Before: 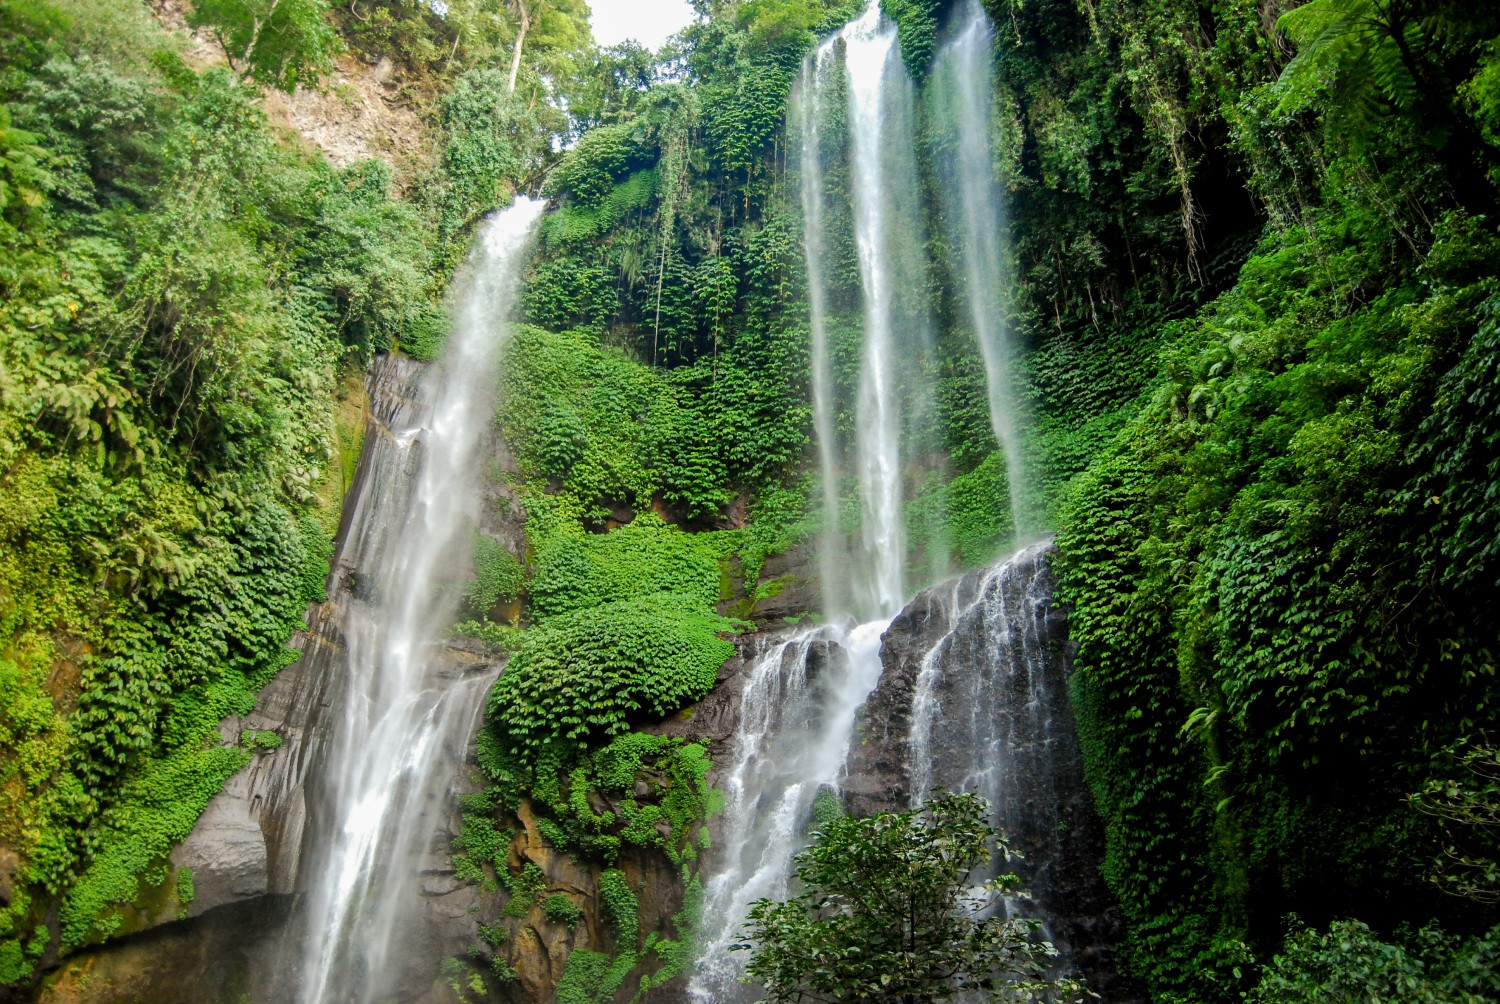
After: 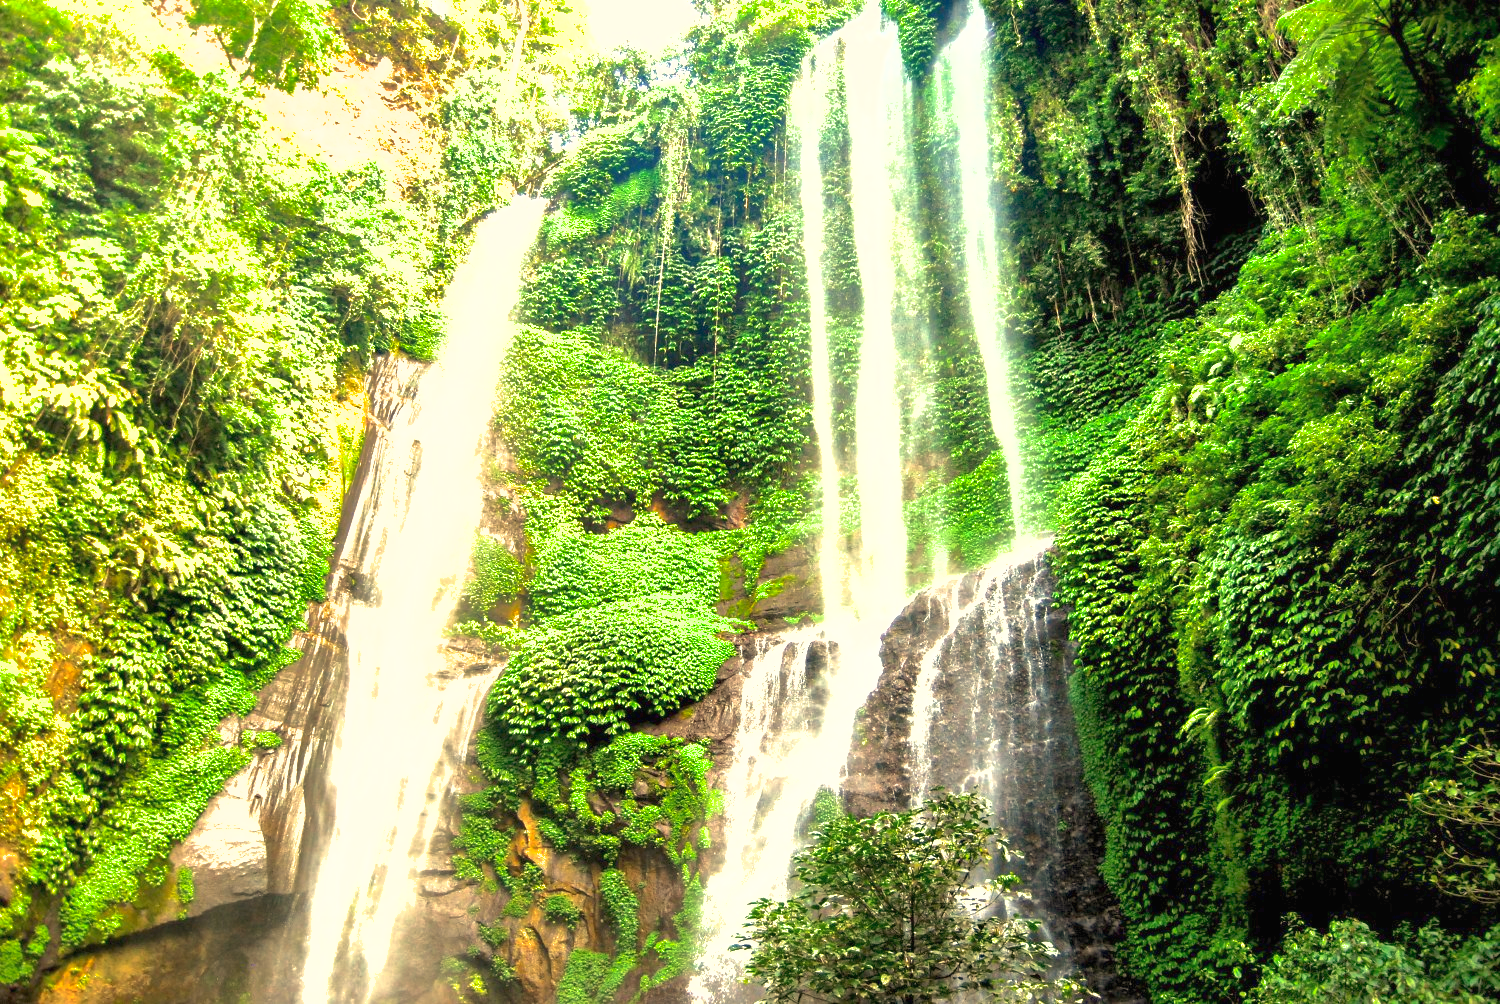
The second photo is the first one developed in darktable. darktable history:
exposure: black level correction 0, exposure 1.675 EV, compensate exposure bias true, compensate highlight preservation false
shadows and highlights: on, module defaults
white balance: red 1.123, blue 0.83
